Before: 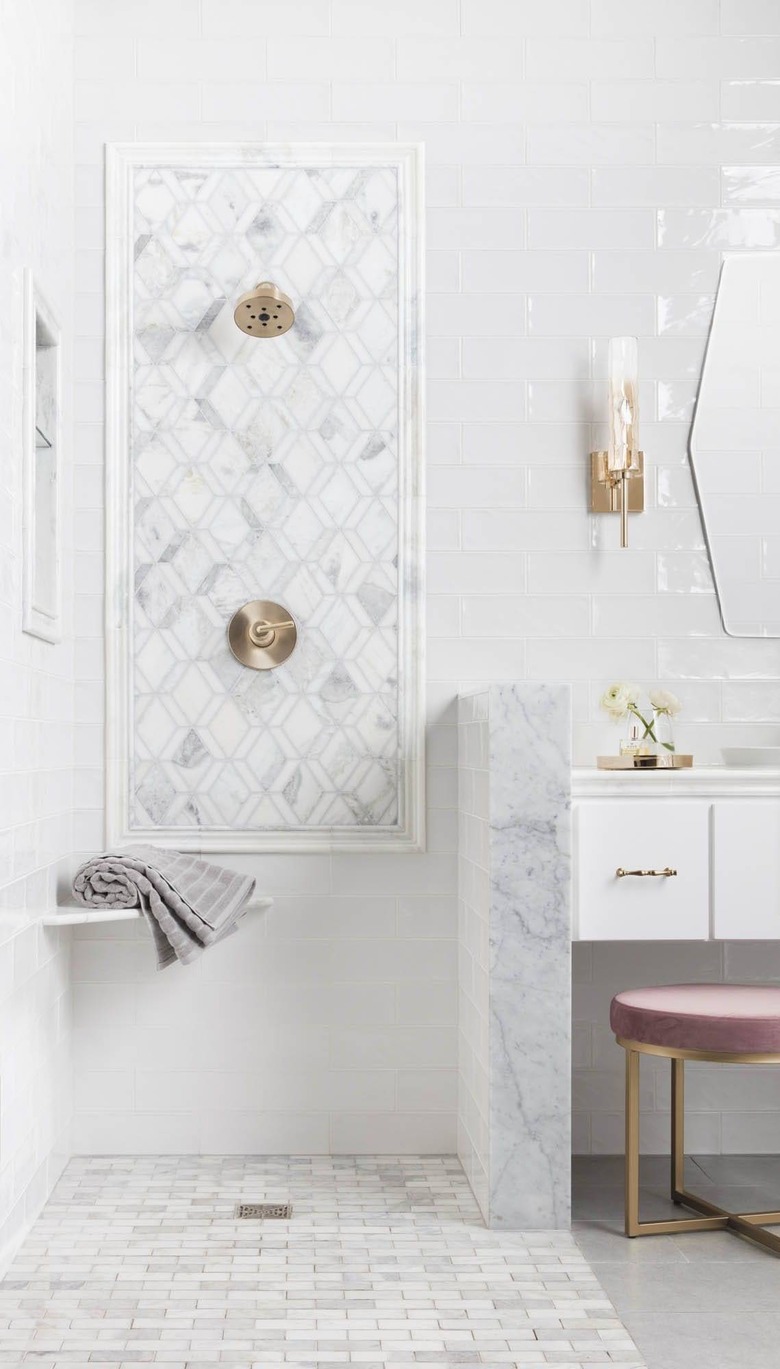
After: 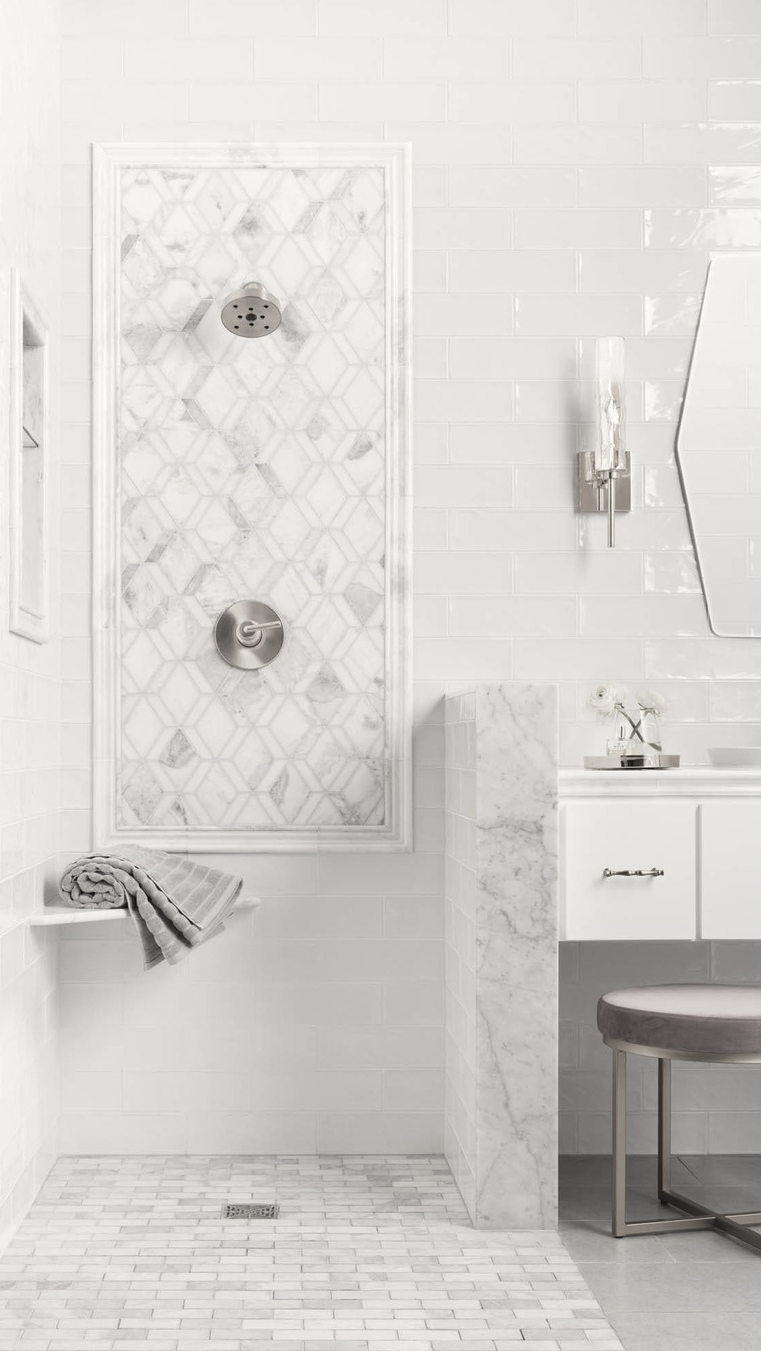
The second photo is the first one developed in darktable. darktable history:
white balance: red 1.045, blue 0.932
tone equalizer: on, module defaults
crop and rotate: left 1.774%, right 0.633%, bottom 1.28%
color correction: saturation 0.2
